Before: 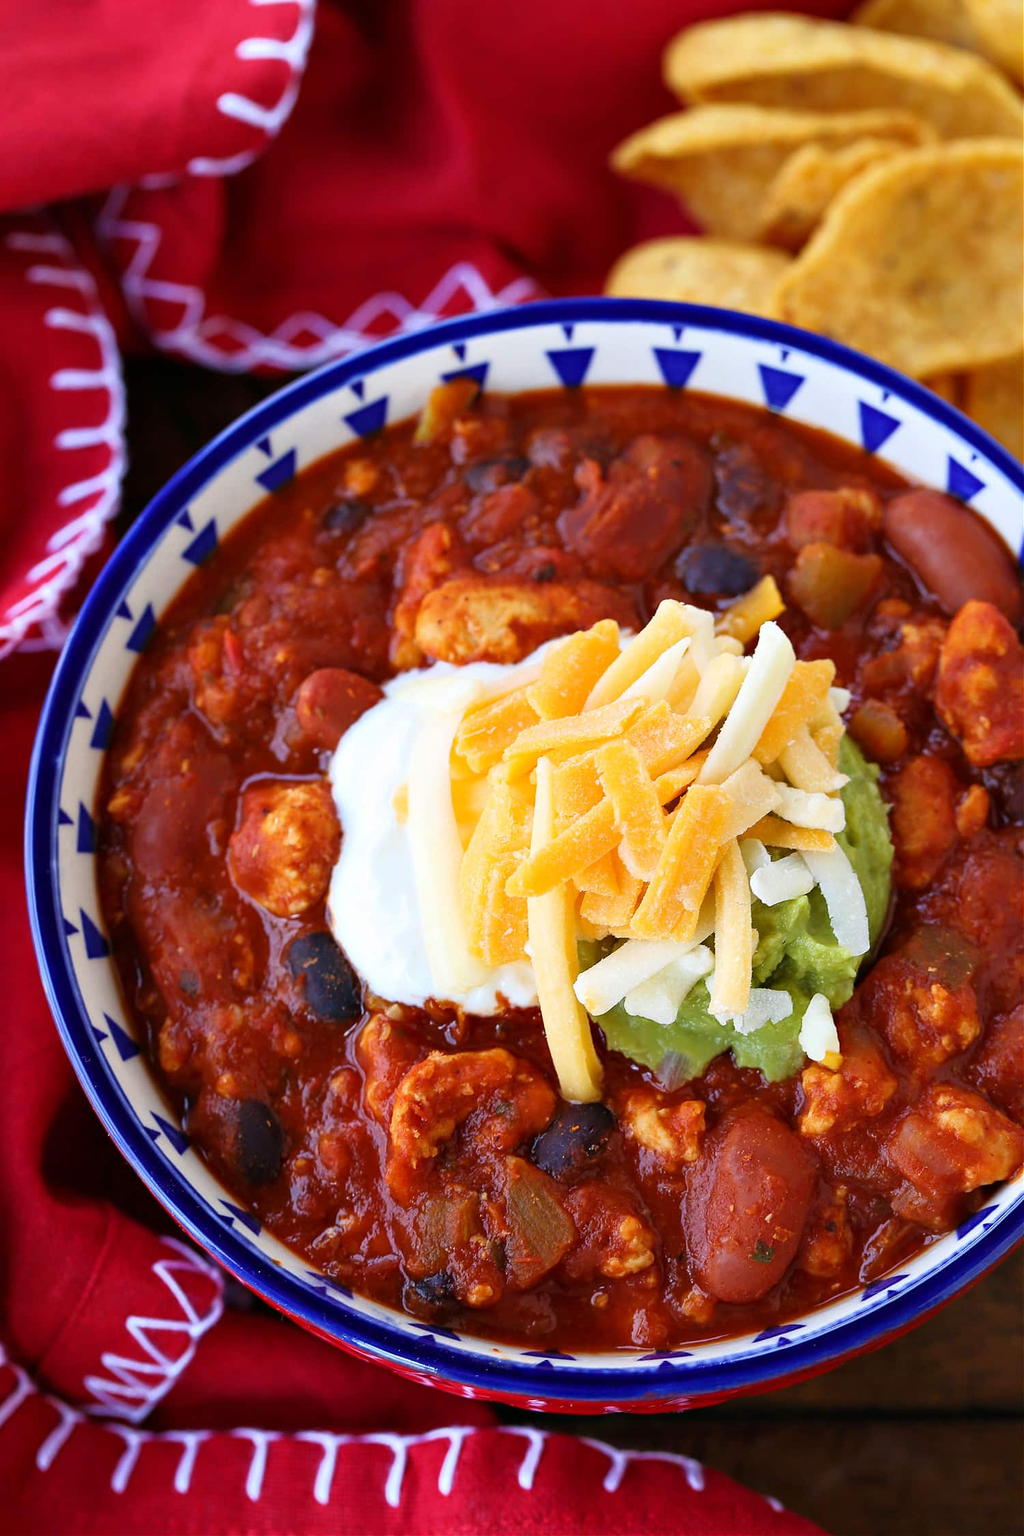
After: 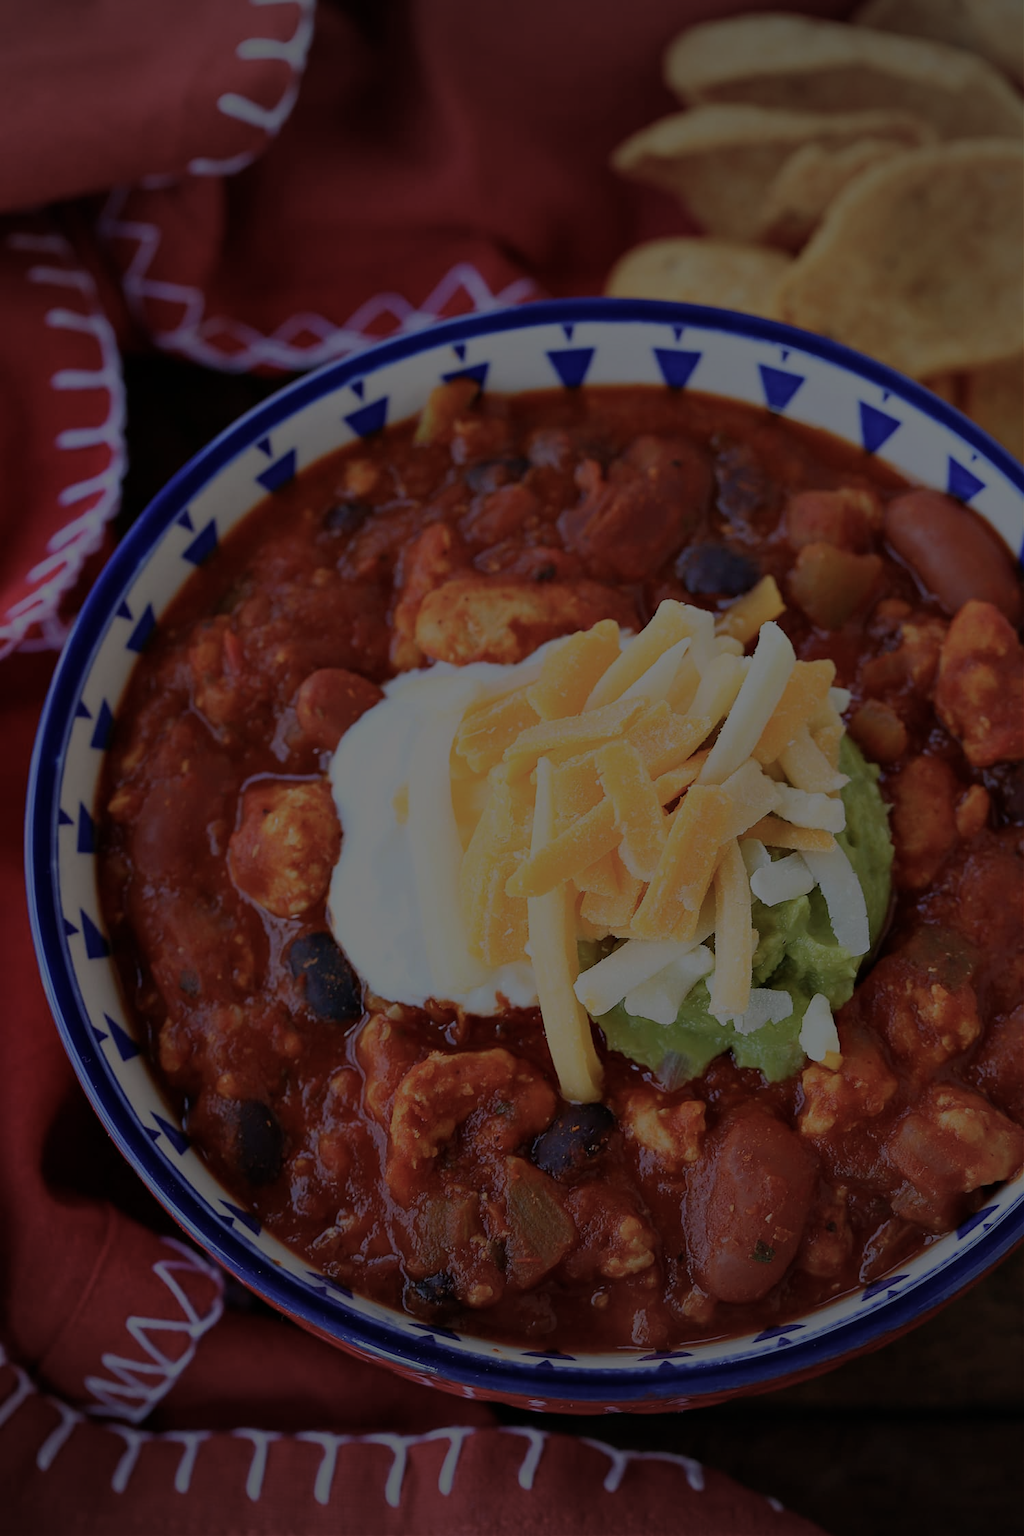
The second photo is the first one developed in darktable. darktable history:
color balance rgb: perceptual brilliance grading › global brilliance -48.39%
vignetting: fall-off radius 100%, width/height ratio 1.337
